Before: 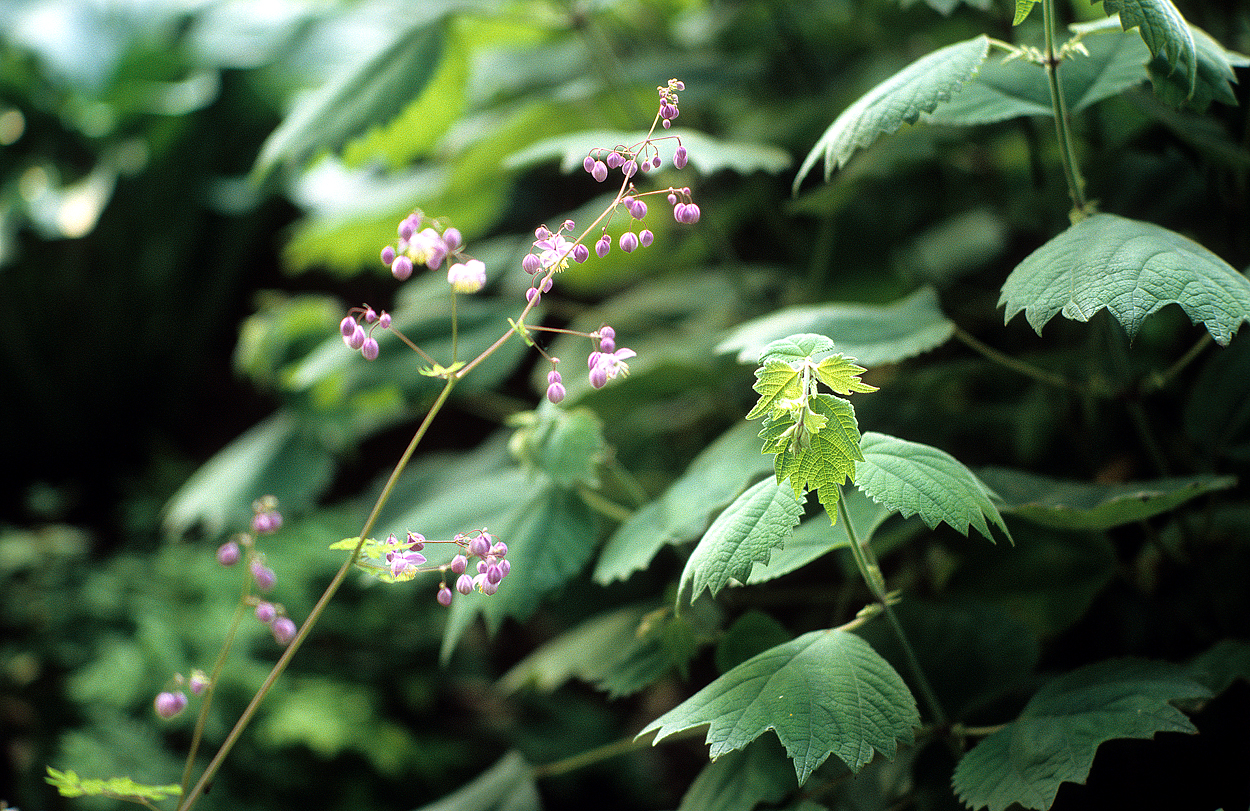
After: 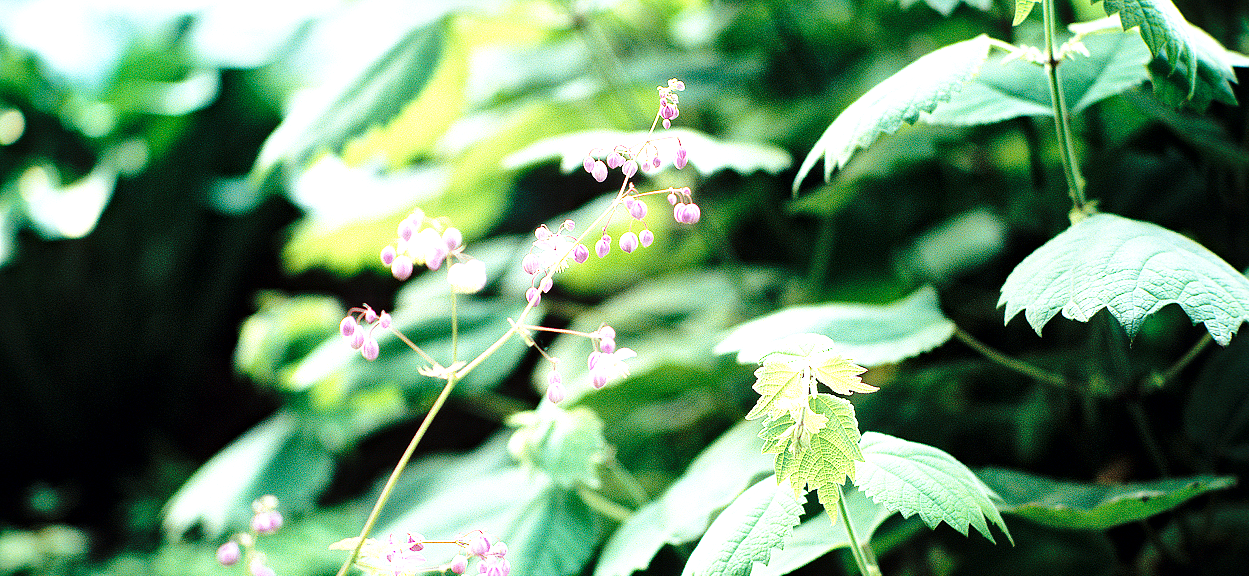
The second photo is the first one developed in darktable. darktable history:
color calibration: x 0.367, y 0.379, temperature 4405.51 K
exposure: exposure 0.602 EV, compensate exposure bias true, compensate highlight preservation false
base curve: curves: ch0 [(0, 0) (0.028, 0.03) (0.105, 0.232) (0.387, 0.748) (0.754, 0.968) (1, 1)], preserve colors none
crop: bottom 28.946%
haze removal: compatibility mode true, adaptive false
contrast equalizer: octaves 7, y [[0.6 ×6], [0.55 ×6], [0 ×6], [0 ×6], [0 ×6]], mix -0.304
local contrast: mode bilateral grid, contrast 24, coarseness 60, detail 151%, midtone range 0.2
